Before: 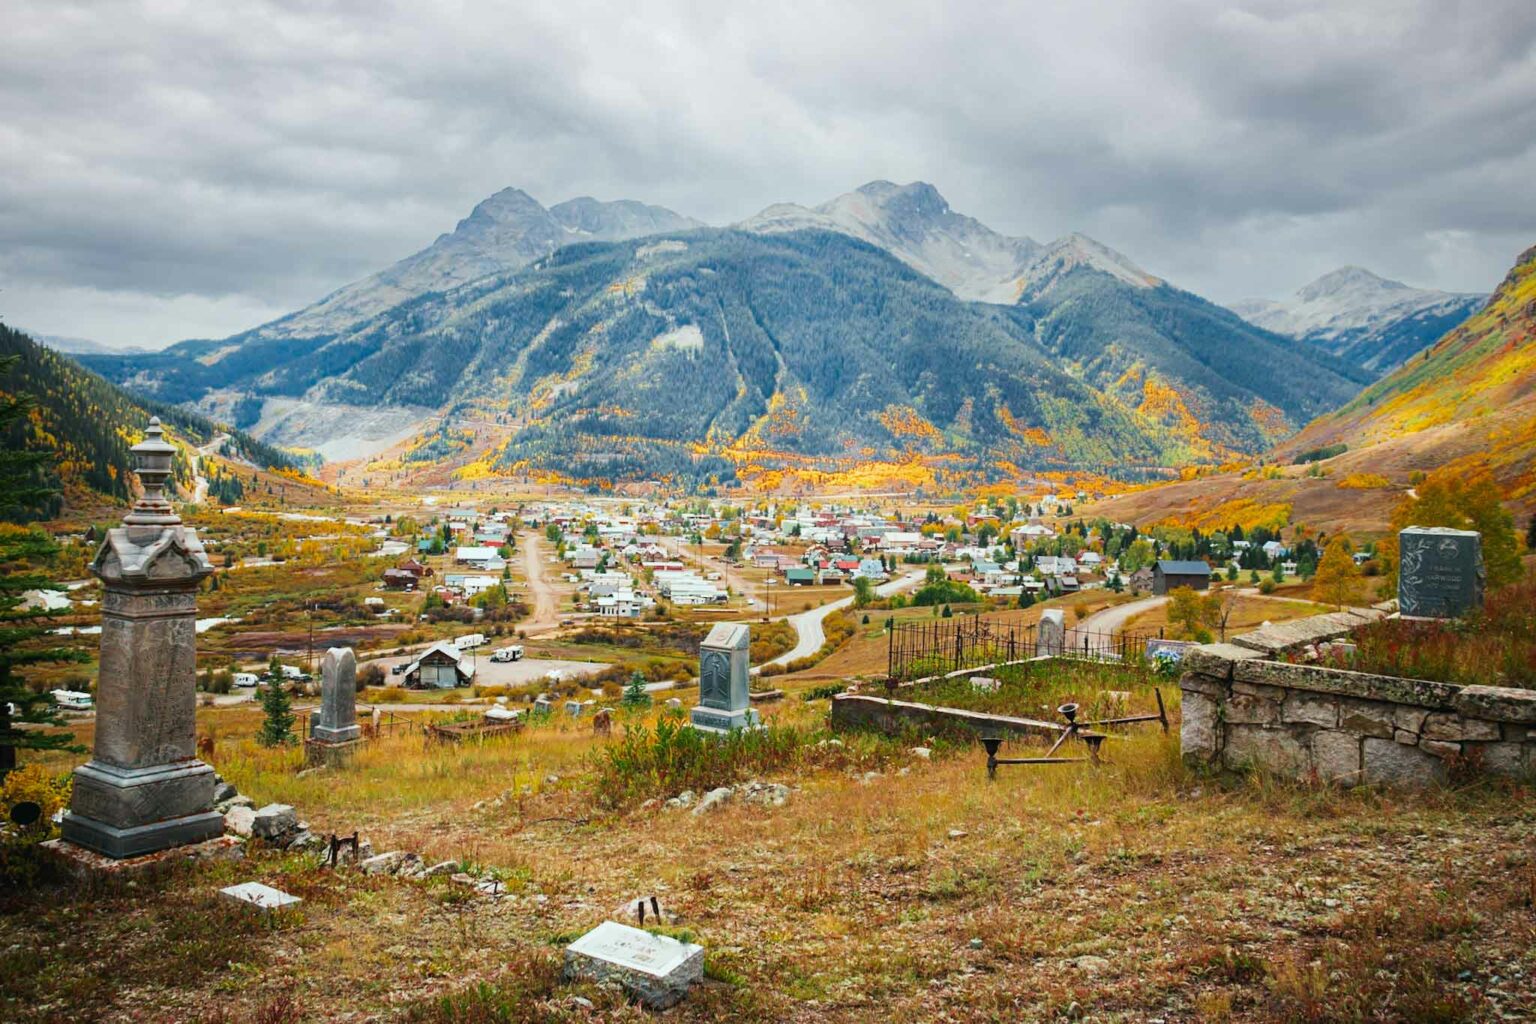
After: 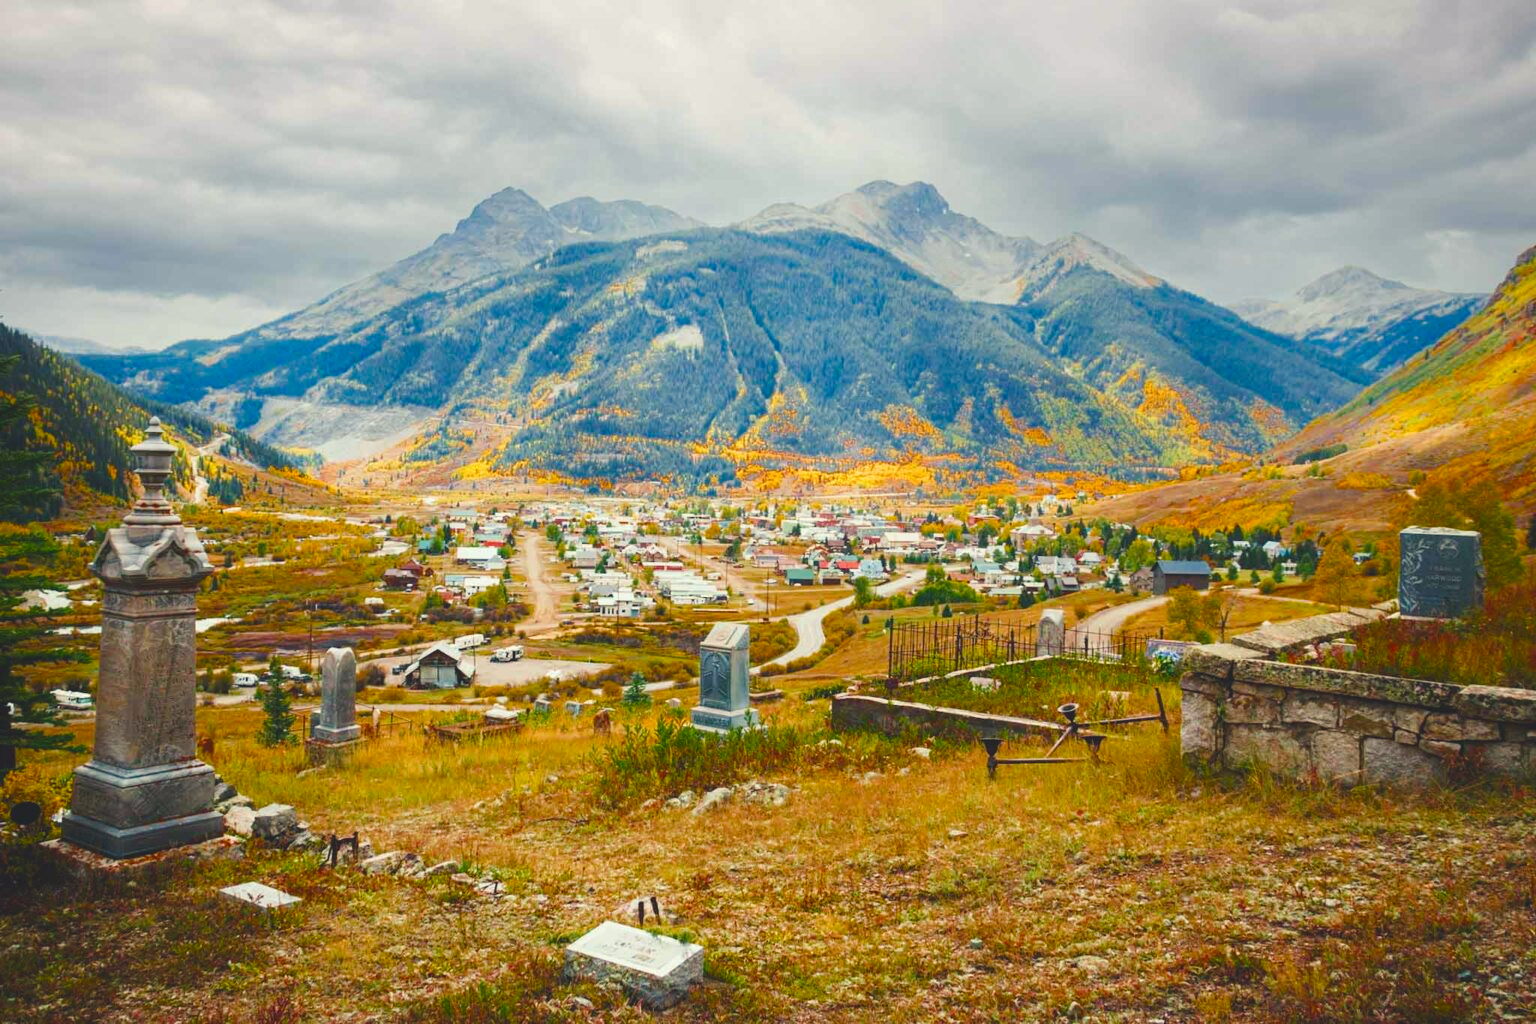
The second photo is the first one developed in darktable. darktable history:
contrast brightness saturation: saturation -0.05
color balance rgb: shadows lift › chroma 3%, shadows lift › hue 280.8°, power › hue 330°, highlights gain › chroma 3%, highlights gain › hue 75.6°, global offset › luminance 1.5%, perceptual saturation grading › global saturation 20%, perceptual saturation grading › highlights -25%, perceptual saturation grading › shadows 50%, global vibrance 30%
